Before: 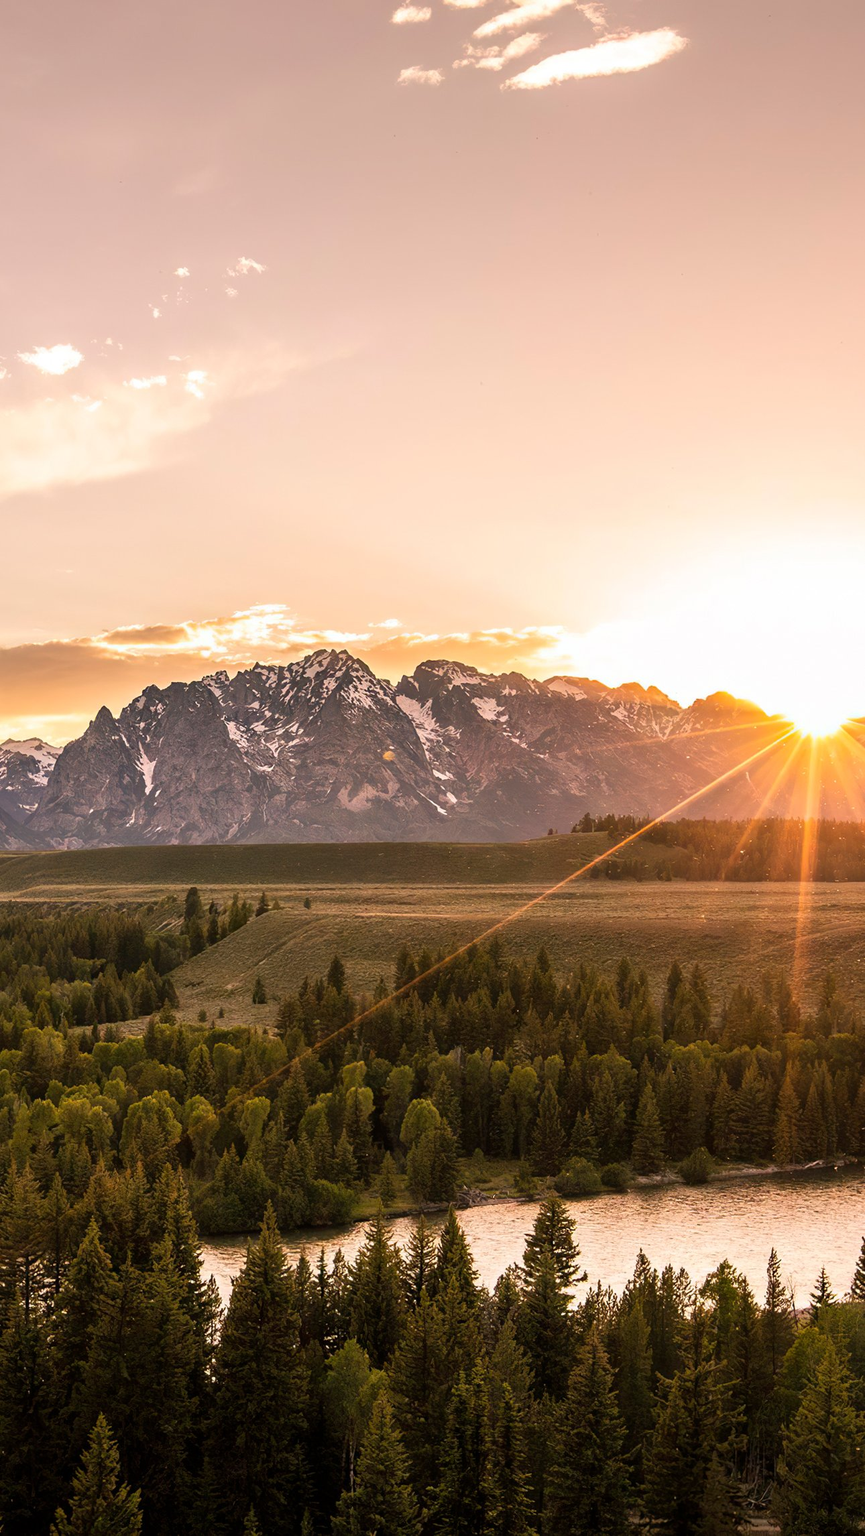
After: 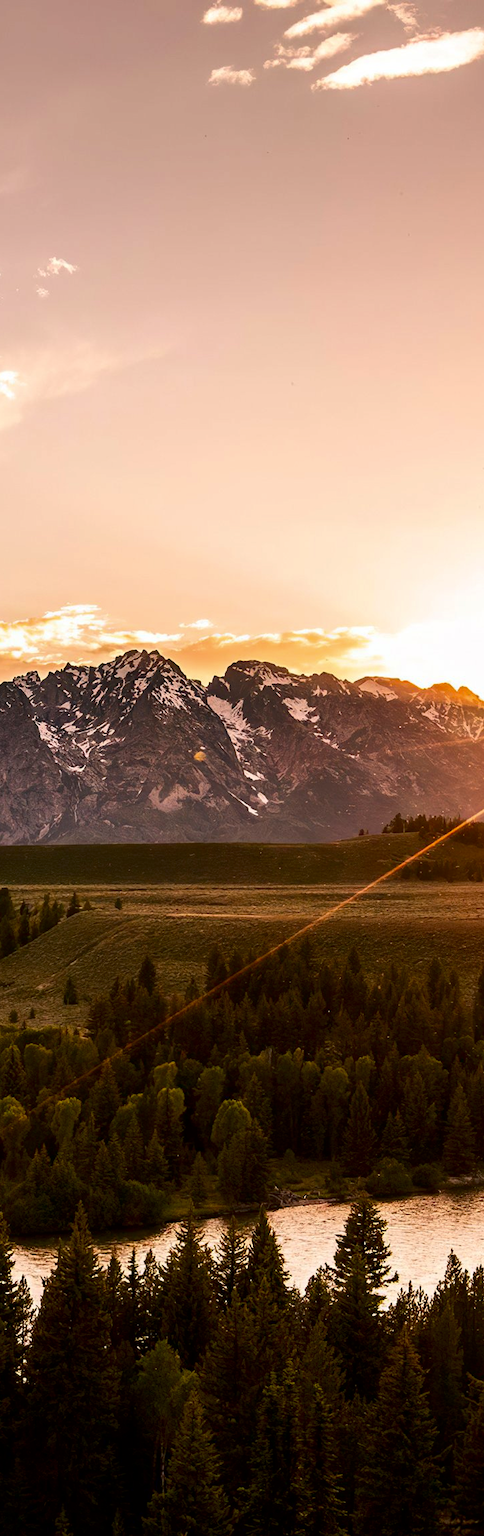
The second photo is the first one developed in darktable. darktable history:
crop: left 21.896%, right 22.045%, bottom 0.004%
contrast brightness saturation: contrast 0.125, brightness -0.225, saturation 0.149
